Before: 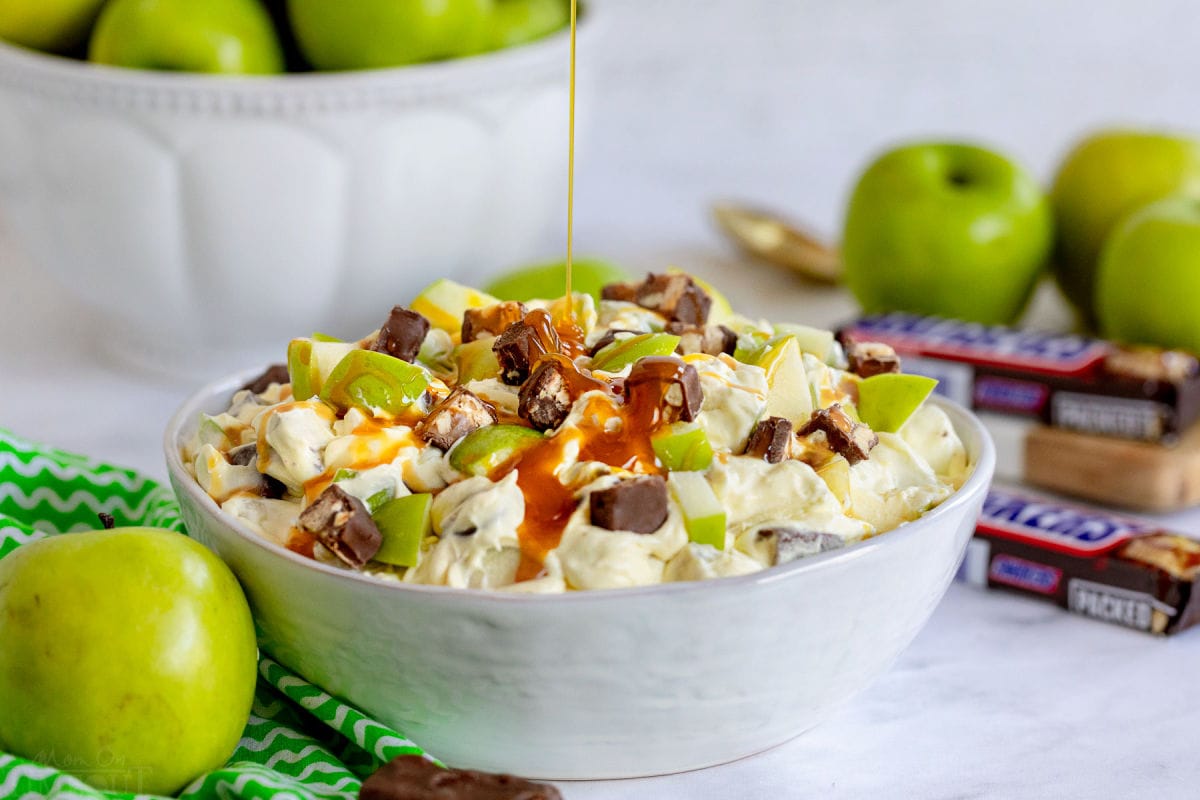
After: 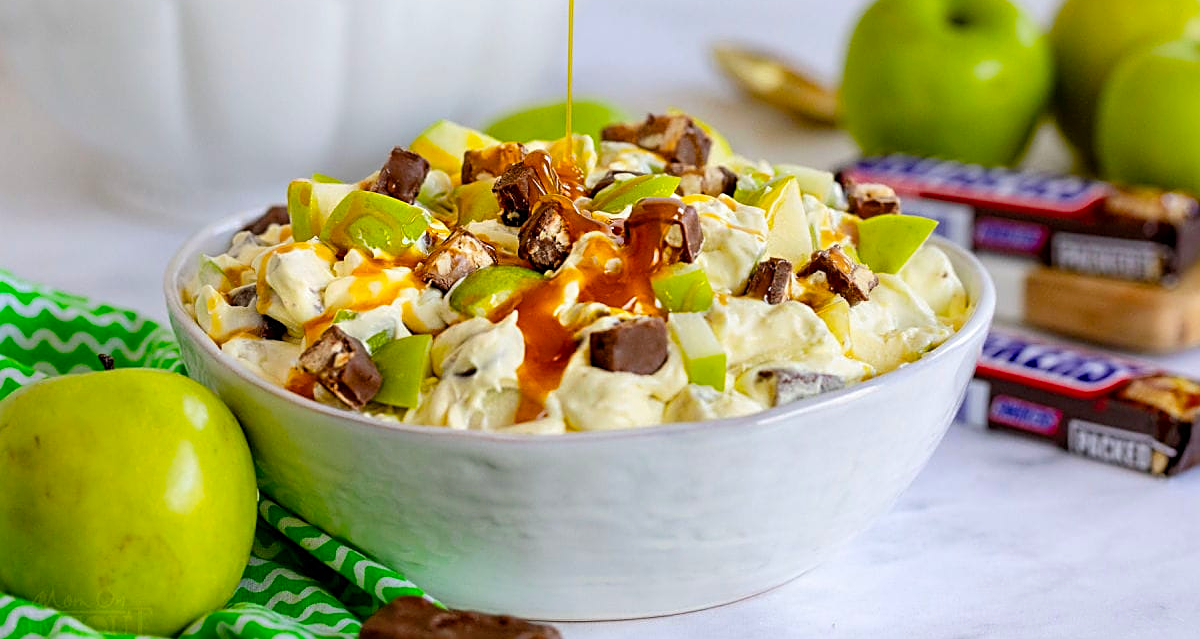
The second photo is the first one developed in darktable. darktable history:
crop and rotate: top 20.064%
sharpen: on, module defaults
color balance rgb: perceptual saturation grading › global saturation 29.755%
